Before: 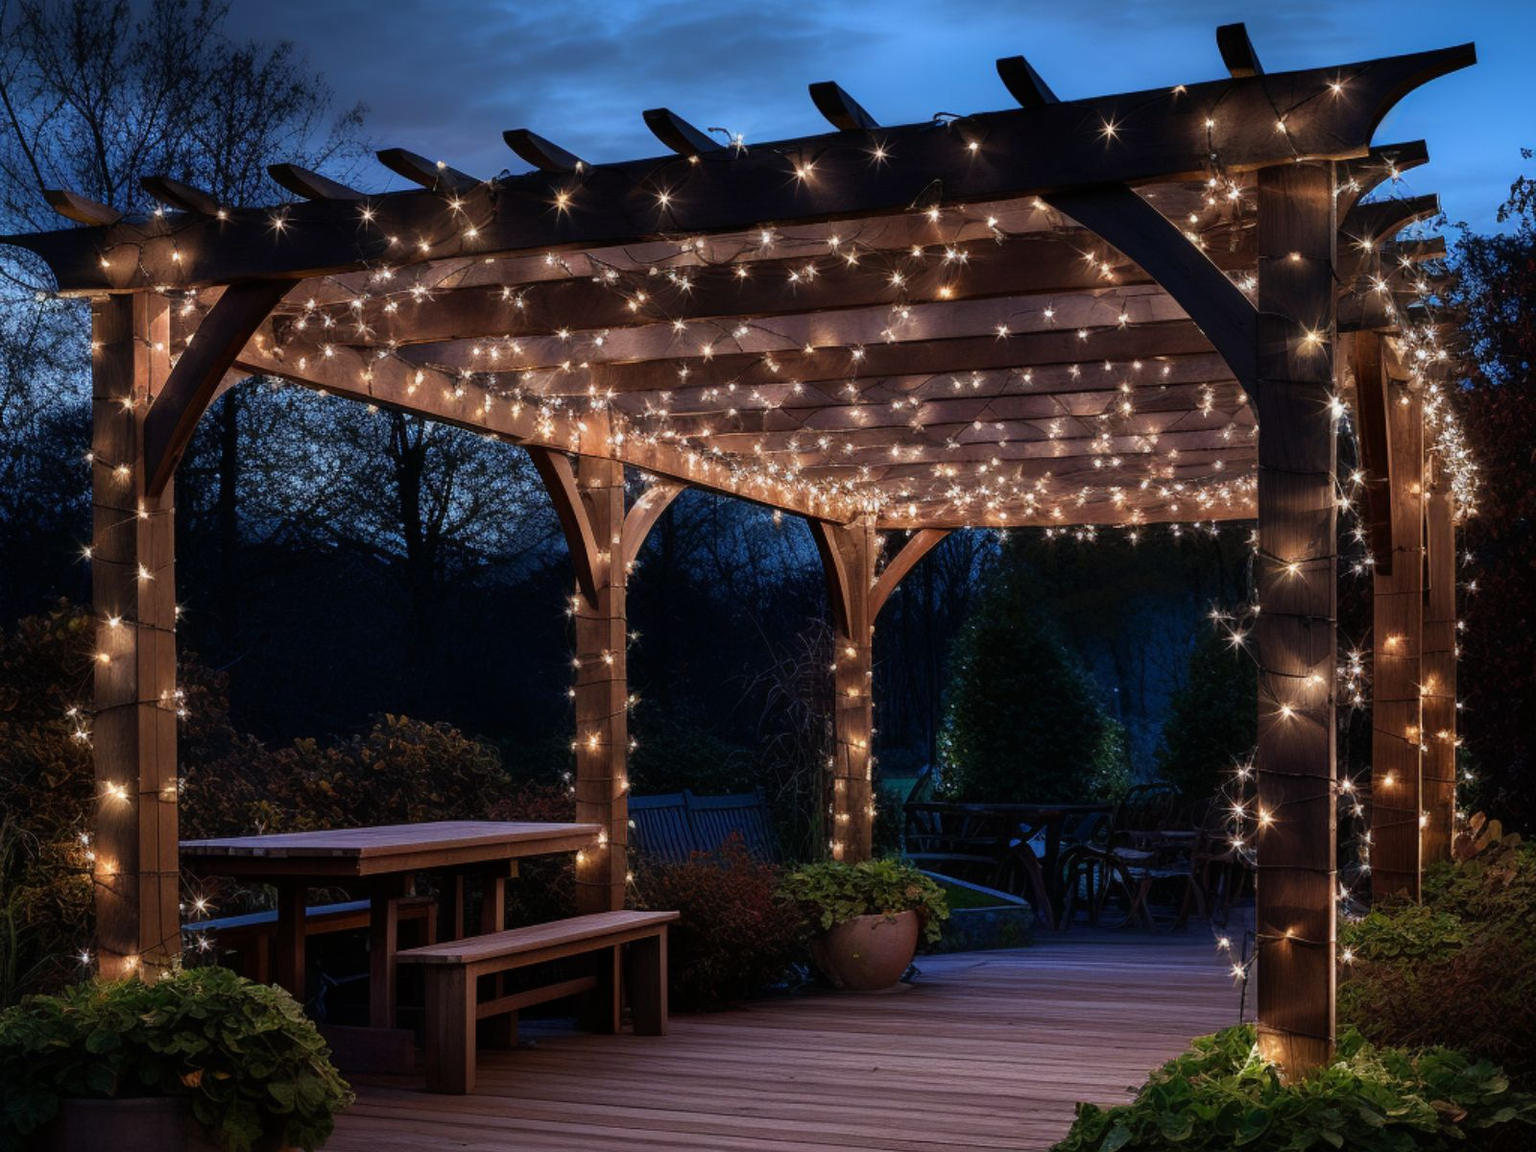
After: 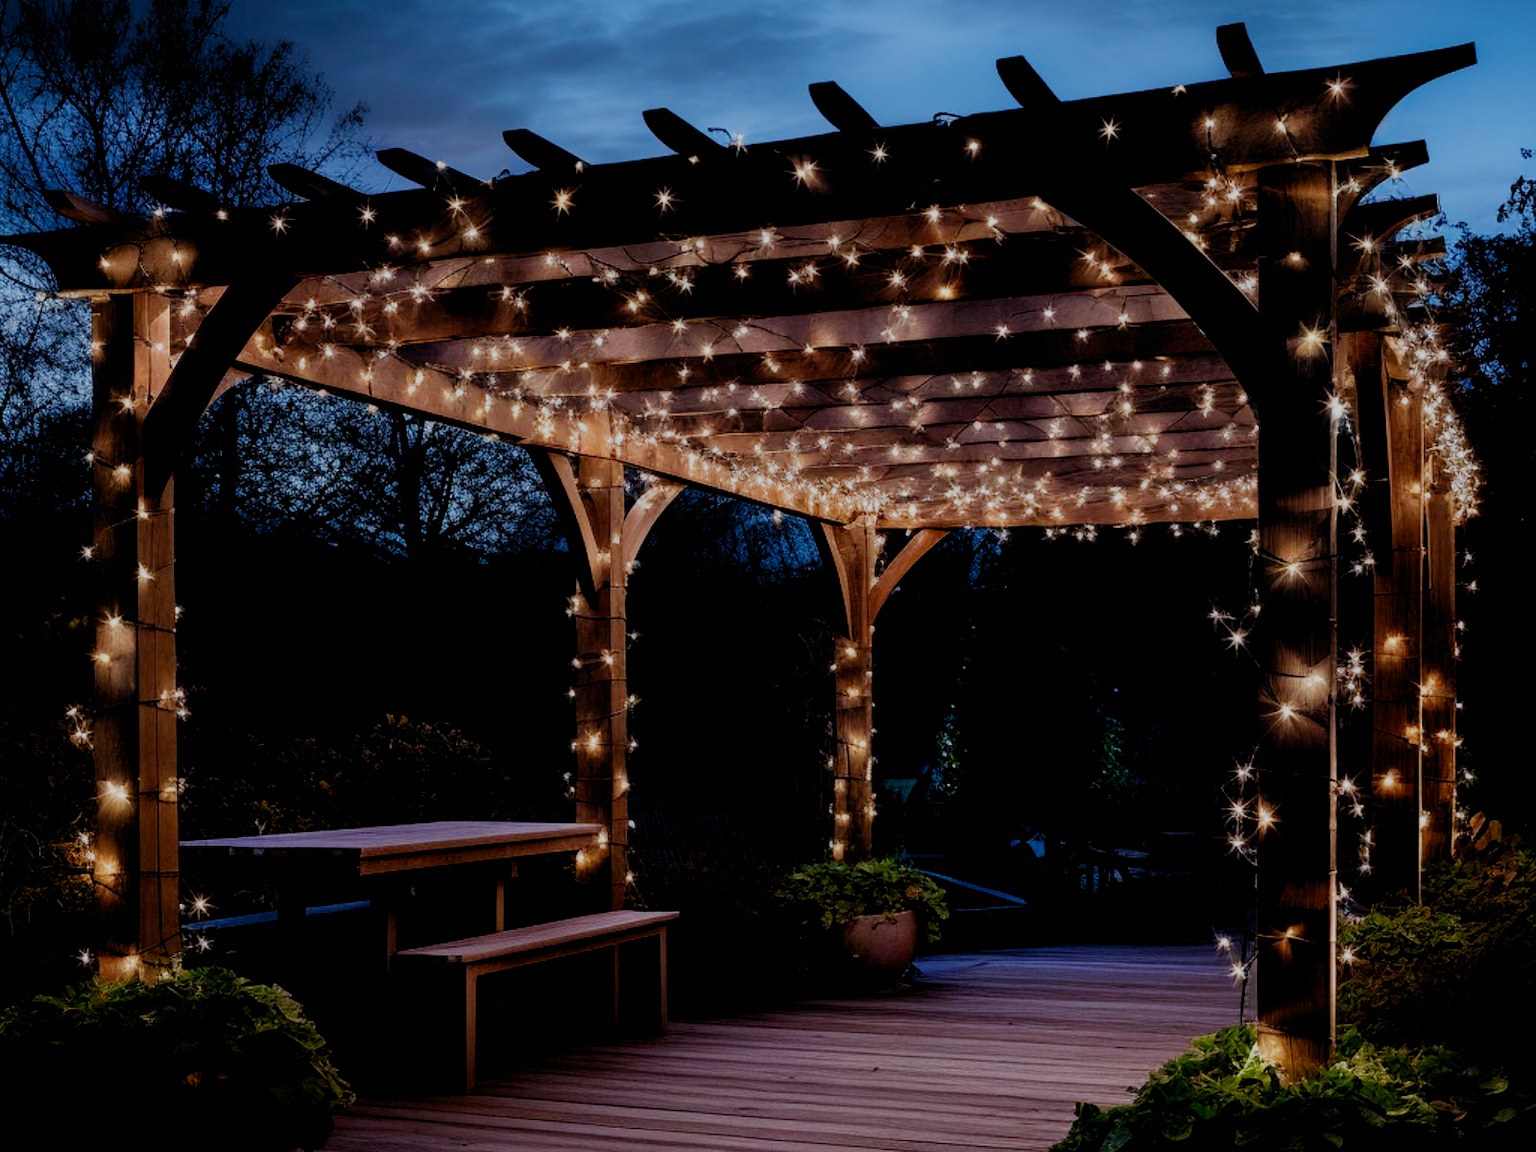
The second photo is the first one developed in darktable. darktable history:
filmic rgb: black relative exposure -7.17 EV, white relative exposure 5.36 EV, threshold 2.94 EV, hardness 3.02, add noise in highlights 0, preserve chrominance no, color science v3 (2019), use custom middle-gray values true, contrast in highlights soft, enable highlight reconstruction true
exposure: black level correction 0.01, exposure 0.017 EV, compensate exposure bias true, compensate highlight preservation false
